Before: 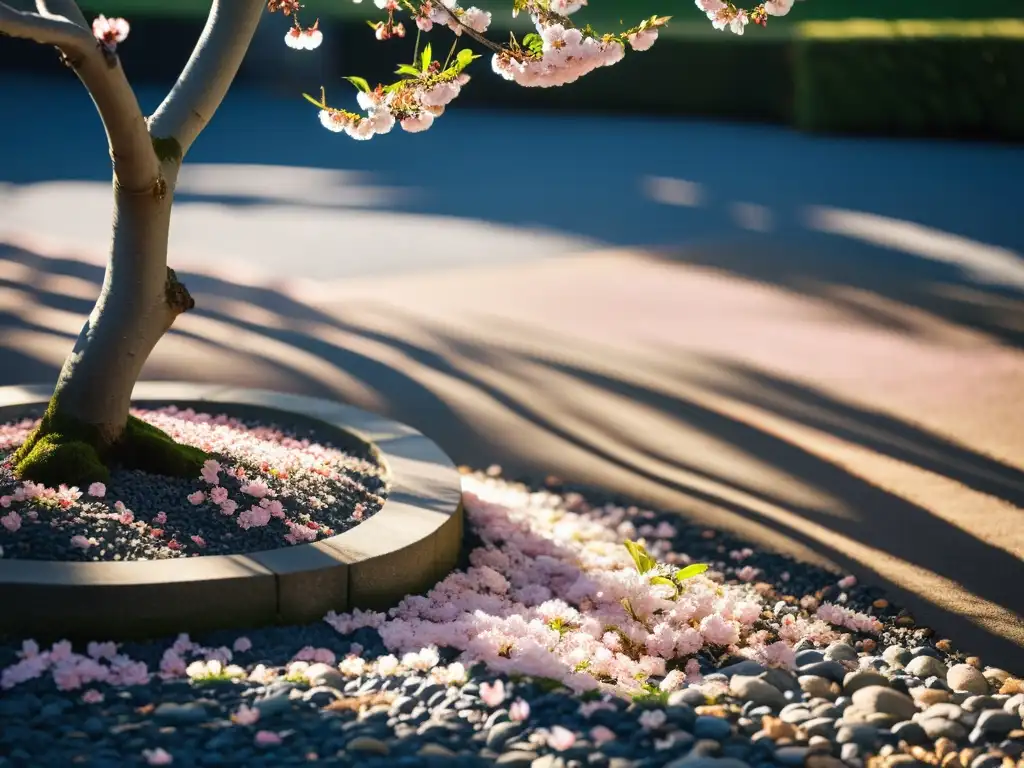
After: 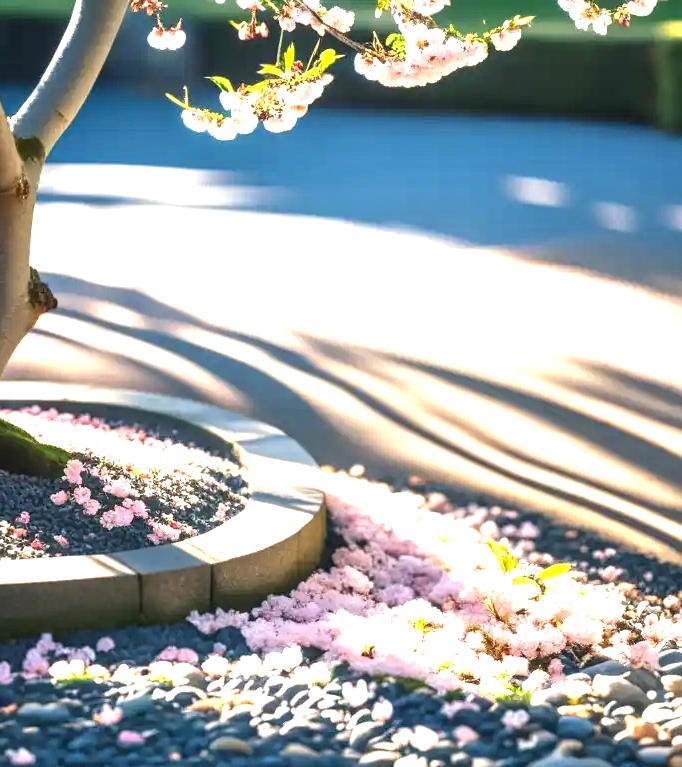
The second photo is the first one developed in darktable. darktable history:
exposure: black level correction 0, exposure 1.485 EV, compensate highlight preservation false
local contrast: detail 130%
crop and rotate: left 13.427%, right 19.895%
